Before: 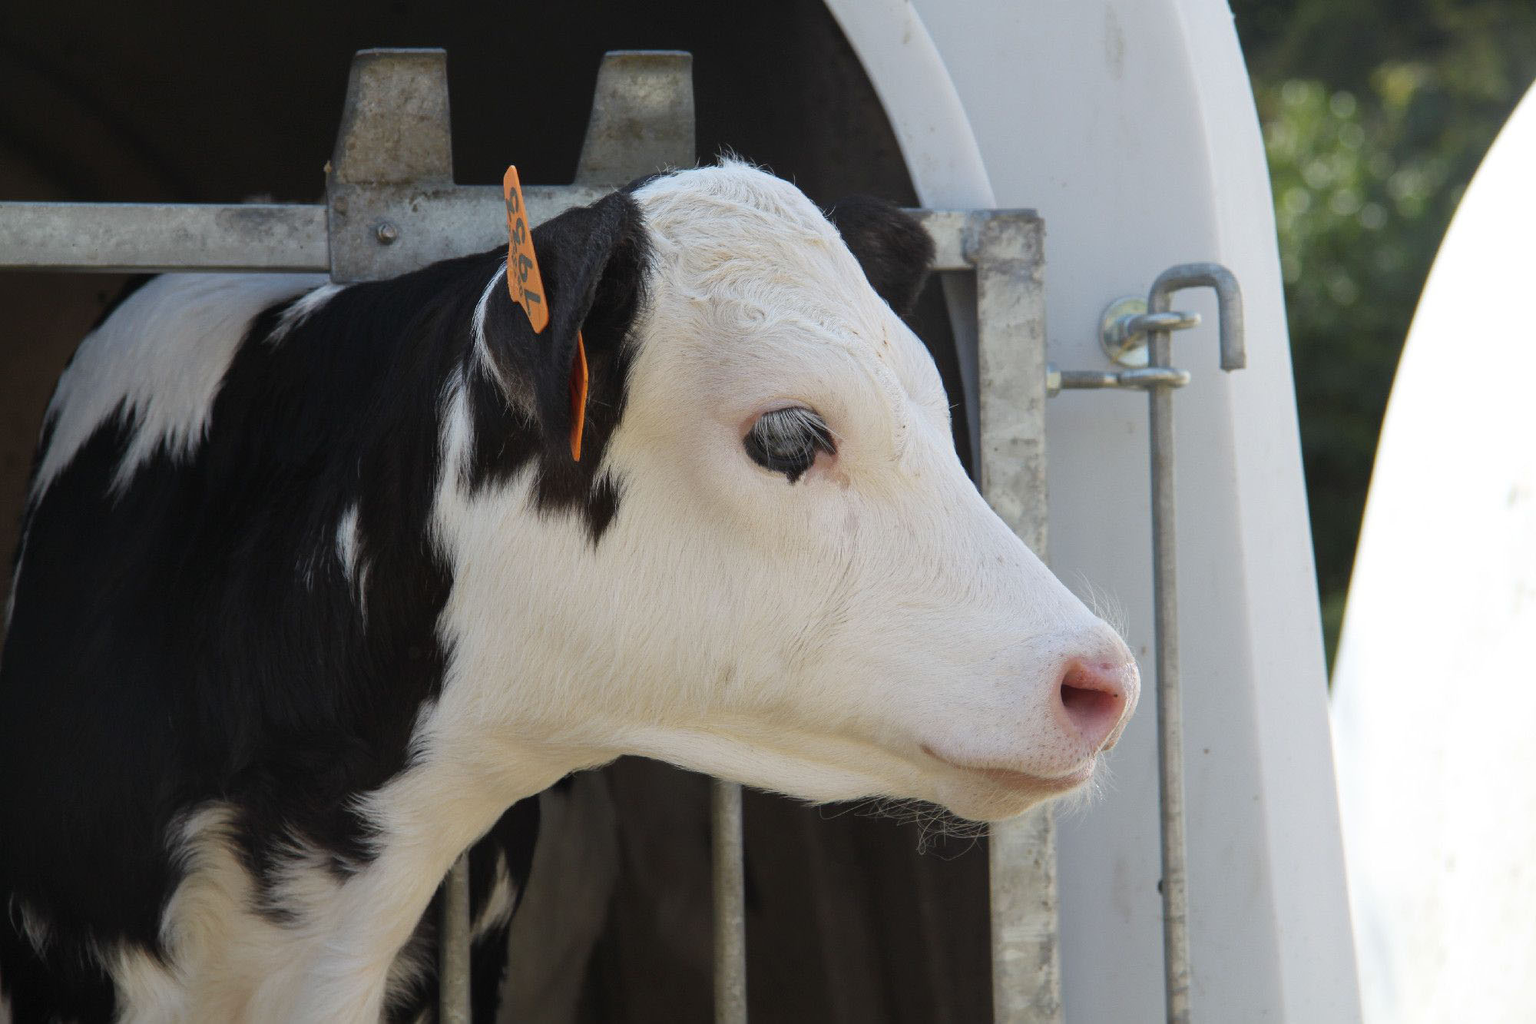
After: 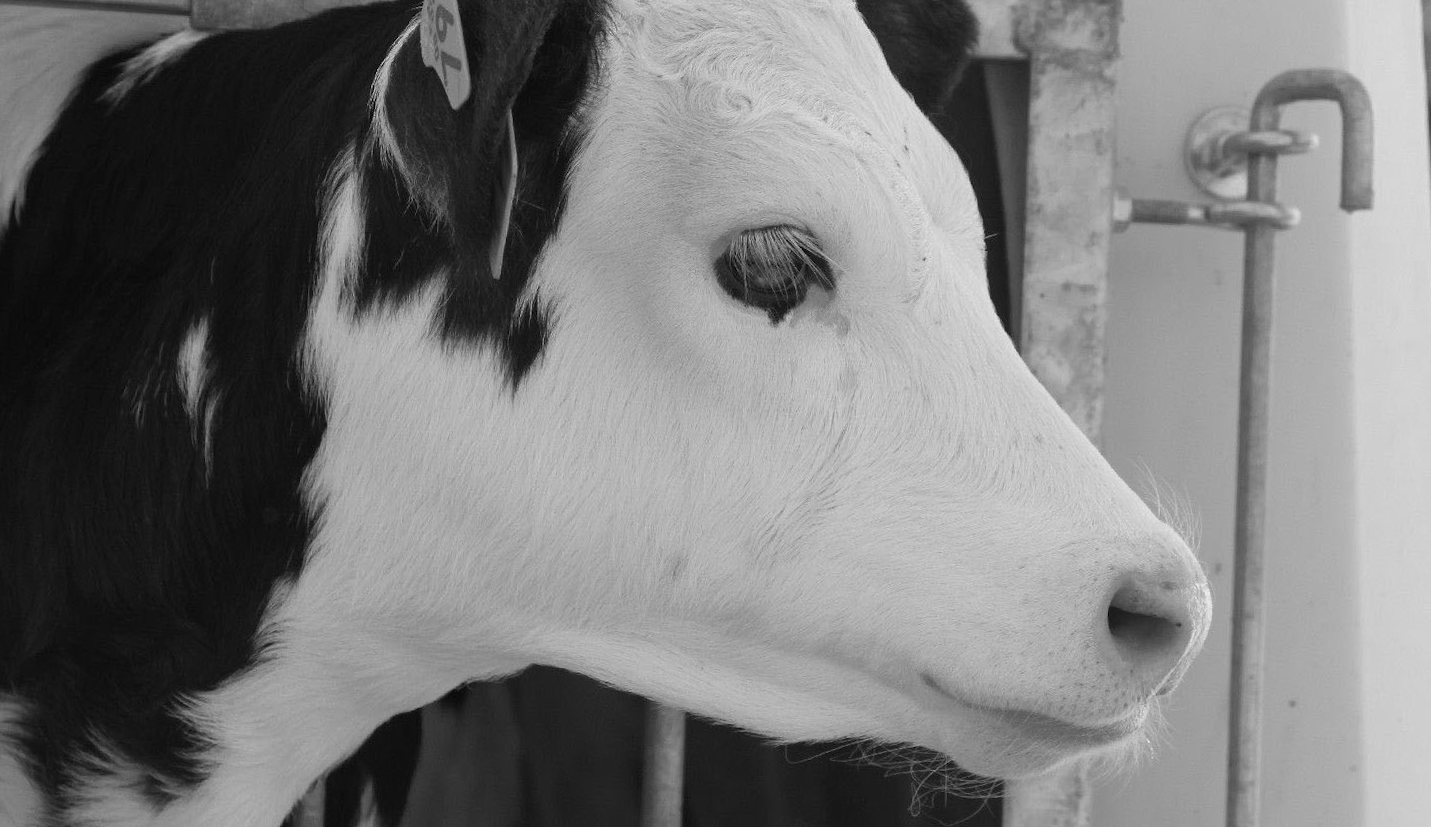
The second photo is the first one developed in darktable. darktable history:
monochrome: on, module defaults
crop and rotate: angle -3.37°, left 9.79%, top 20.73%, right 12.42%, bottom 11.82%
velvia: on, module defaults
